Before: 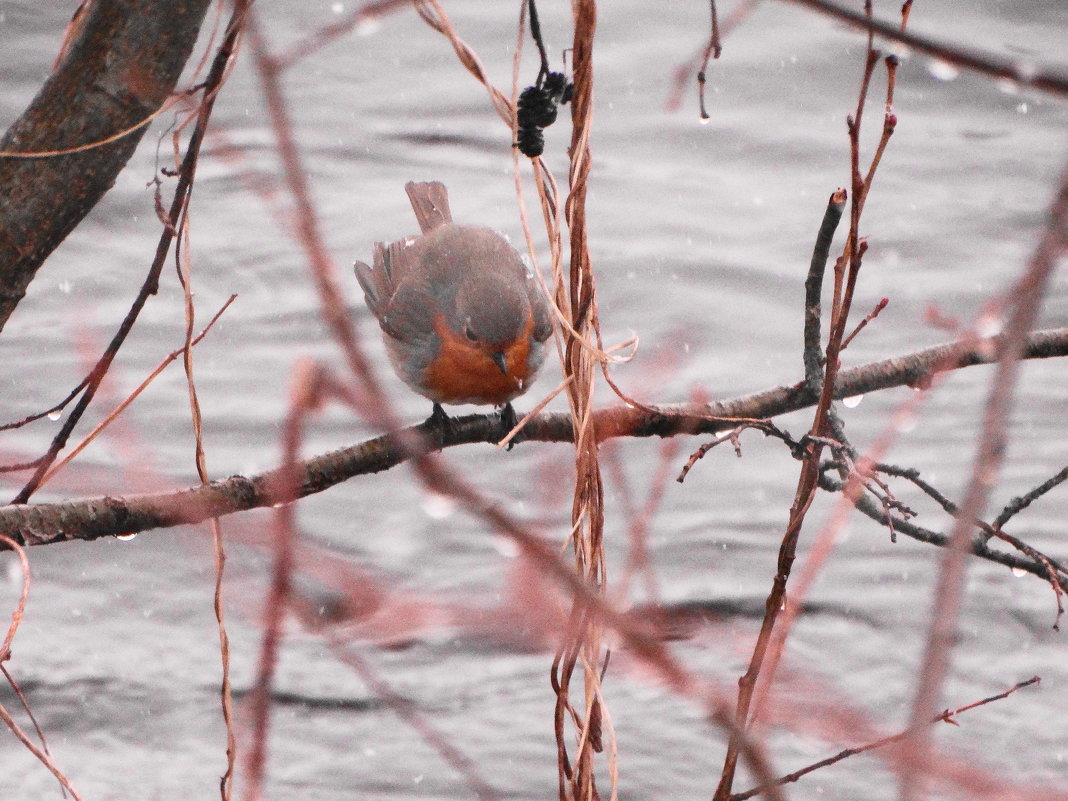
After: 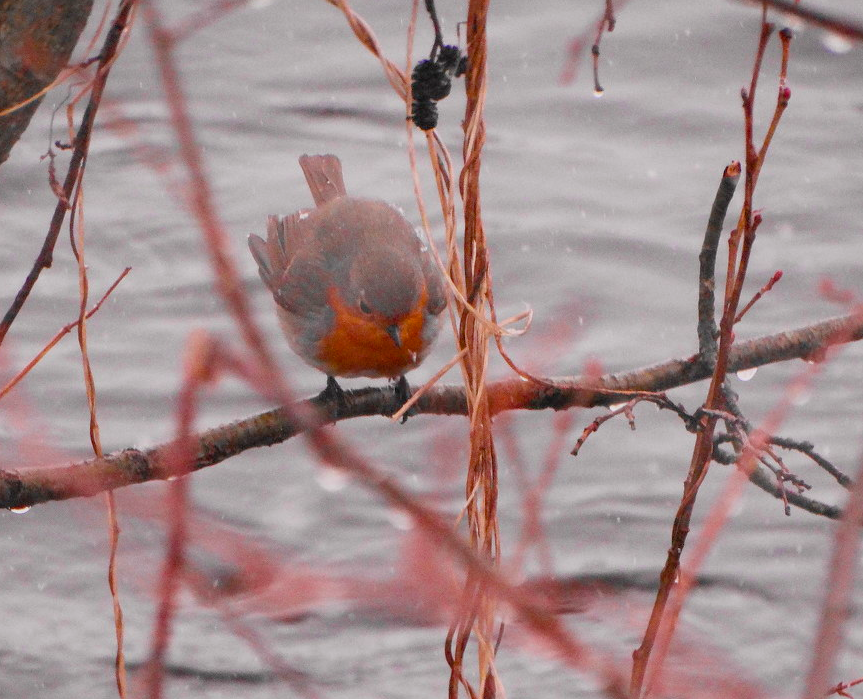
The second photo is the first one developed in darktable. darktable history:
color balance rgb: linear chroma grading › global chroma 9.703%, perceptual saturation grading › global saturation 19.445%, global vibrance 20%
crop: left 9.97%, top 3.493%, right 9.175%, bottom 9.122%
tone equalizer: -8 EV 0.216 EV, -7 EV 0.379 EV, -6 EV 0.429 EV, -5 EV 0.235 EV, -3 EV -0.256 EV, -2 EV -0.442 EV, -1 EV -0.429 EV, +0 EV -0.261 EV, edges refinement/feathering 500, mask exposure compensation -1.57 EV, preserve details no
